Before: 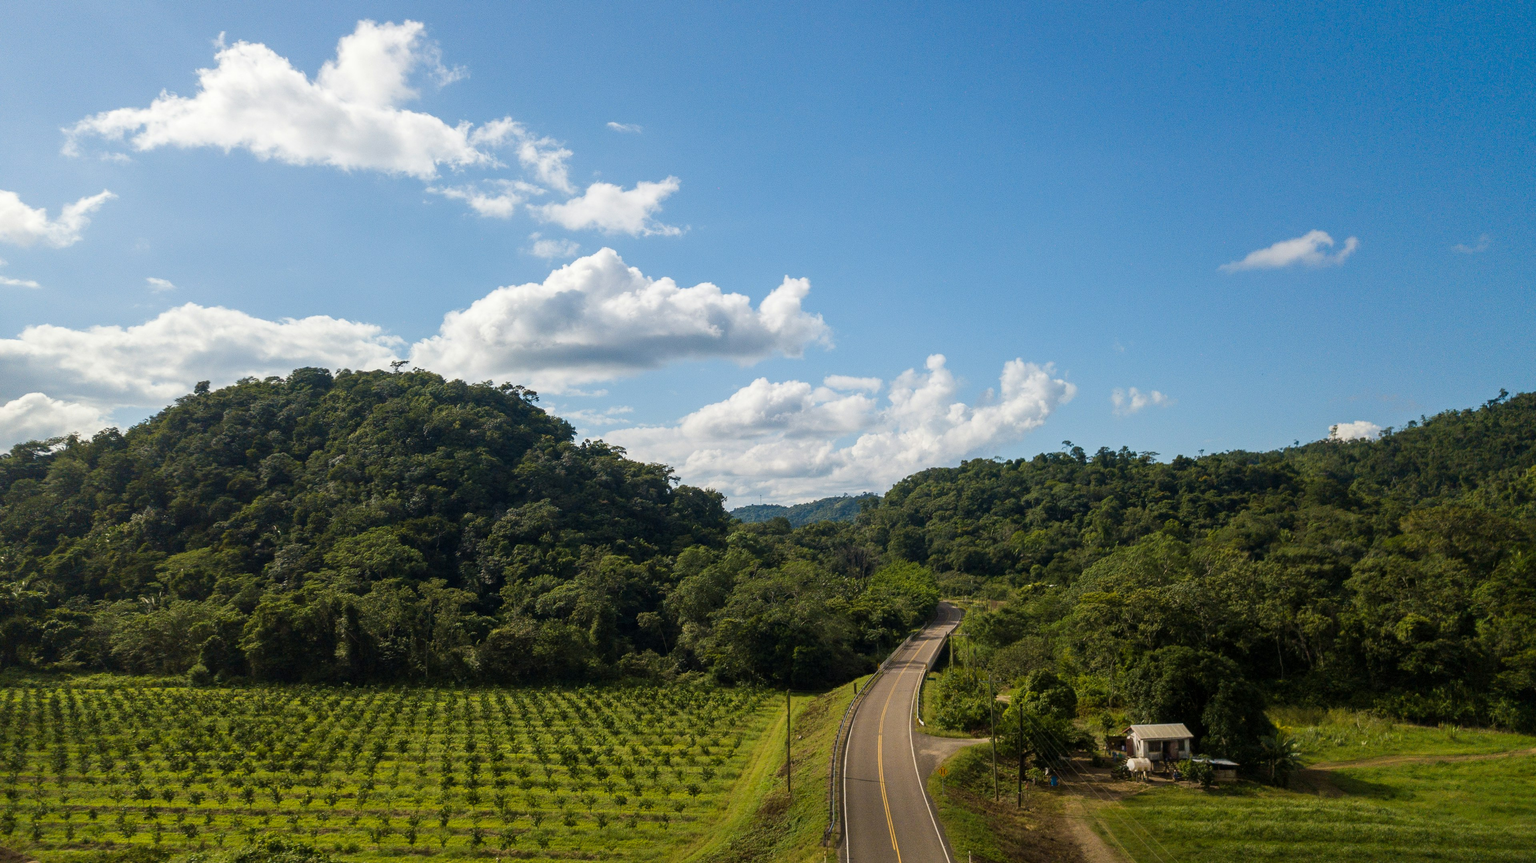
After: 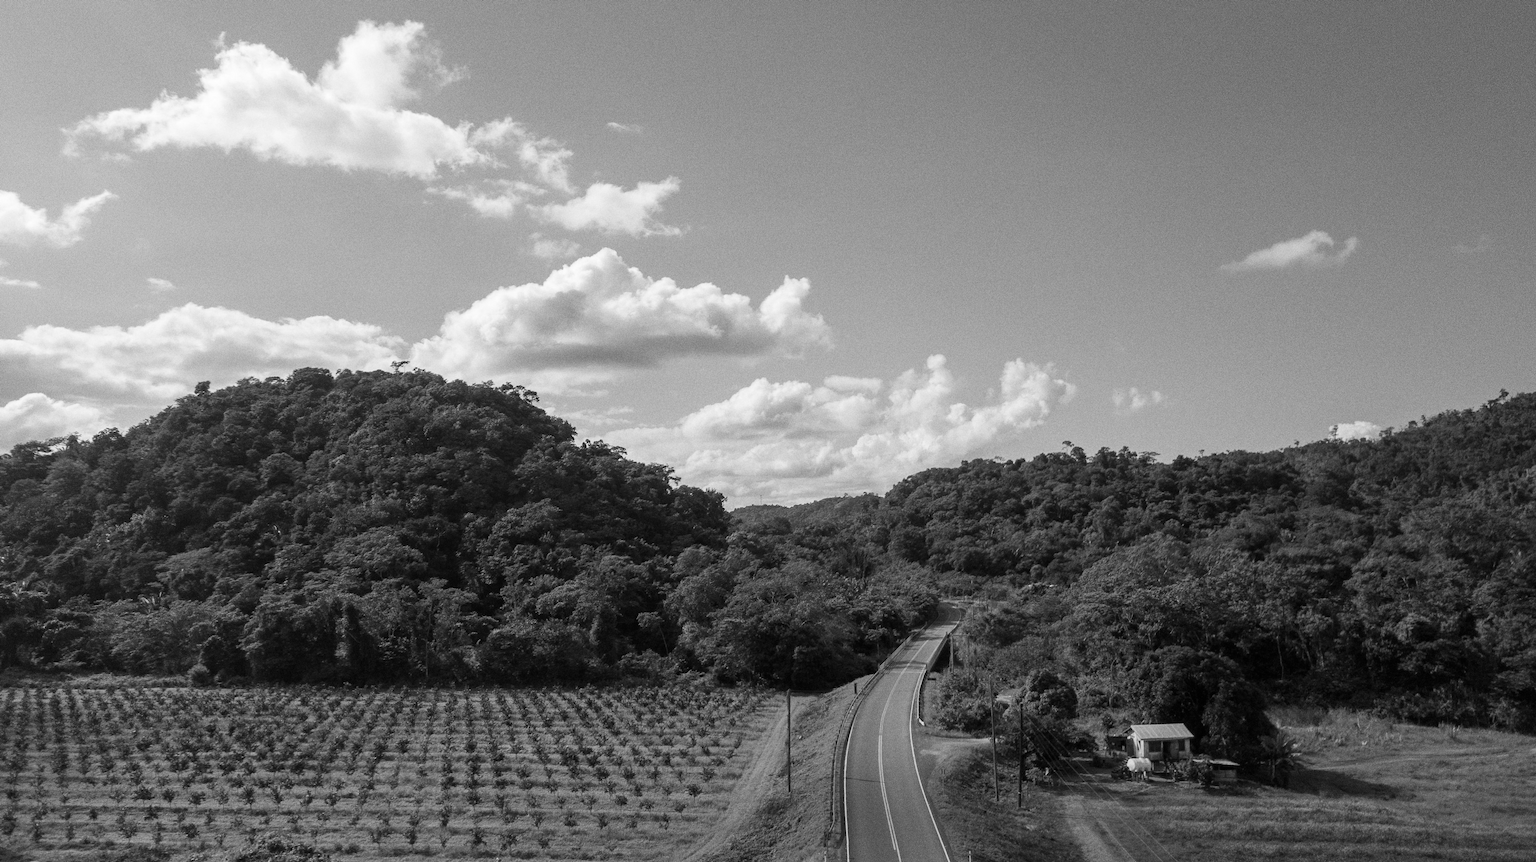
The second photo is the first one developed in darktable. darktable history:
monochrome: on, module defaults
white balance: red 1, blue 1
exposure: black level correction 0, compensate exposure bias true, compensate highlight preservation false
grain: on, module defaults
